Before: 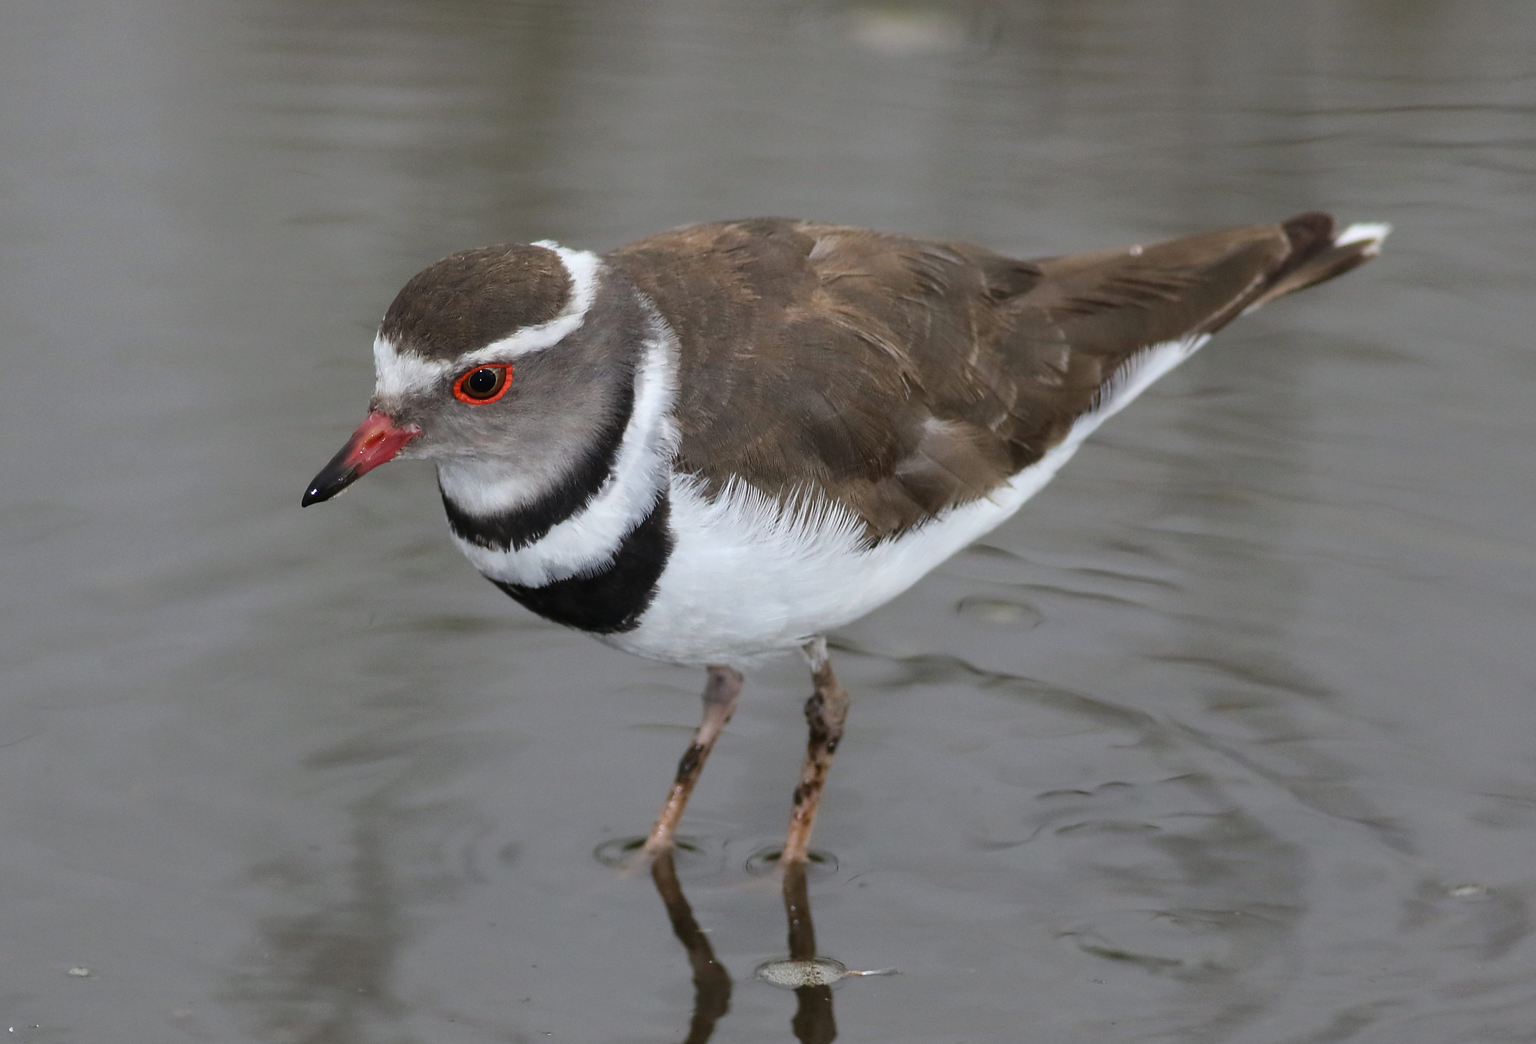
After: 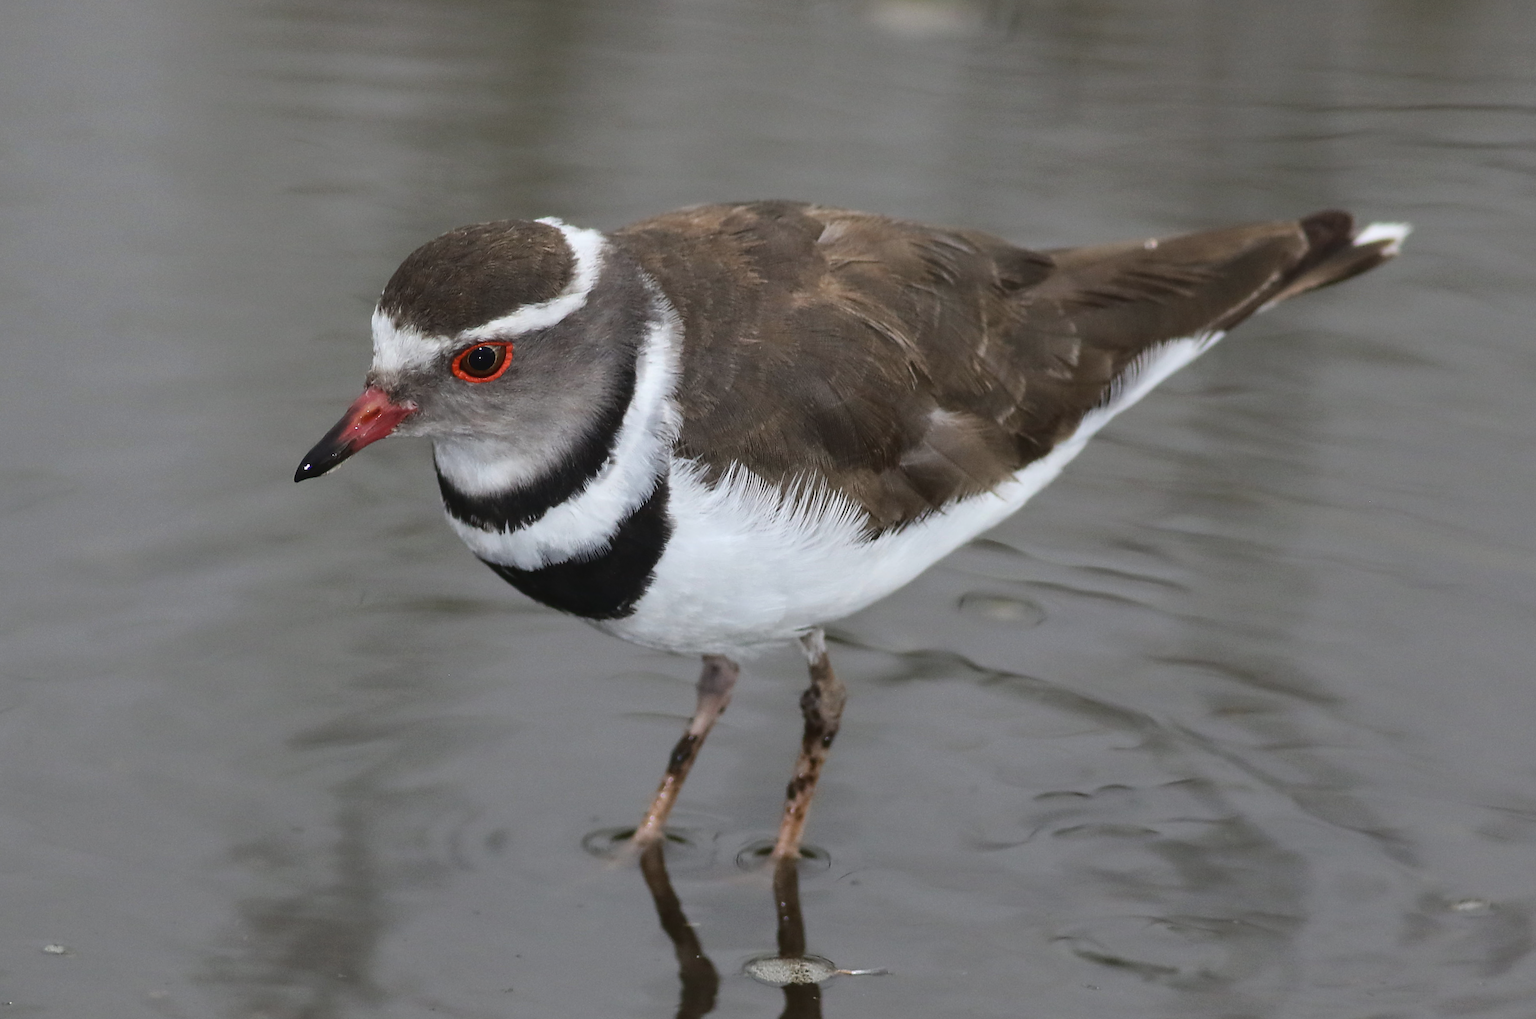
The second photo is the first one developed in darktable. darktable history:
tone curve: curves: ch0 [(0, 0.032) (0.181, 0.156) (0.751, 0.762) (1, 1)], color space Lab, linked channels, preserve colors none
contrast brightness saturation: saturation -0.05
rotate and perspective: rotation 1.57°, crop left 0.018, crop right 0.982, crop top 0.039, crop bottom 0.961
